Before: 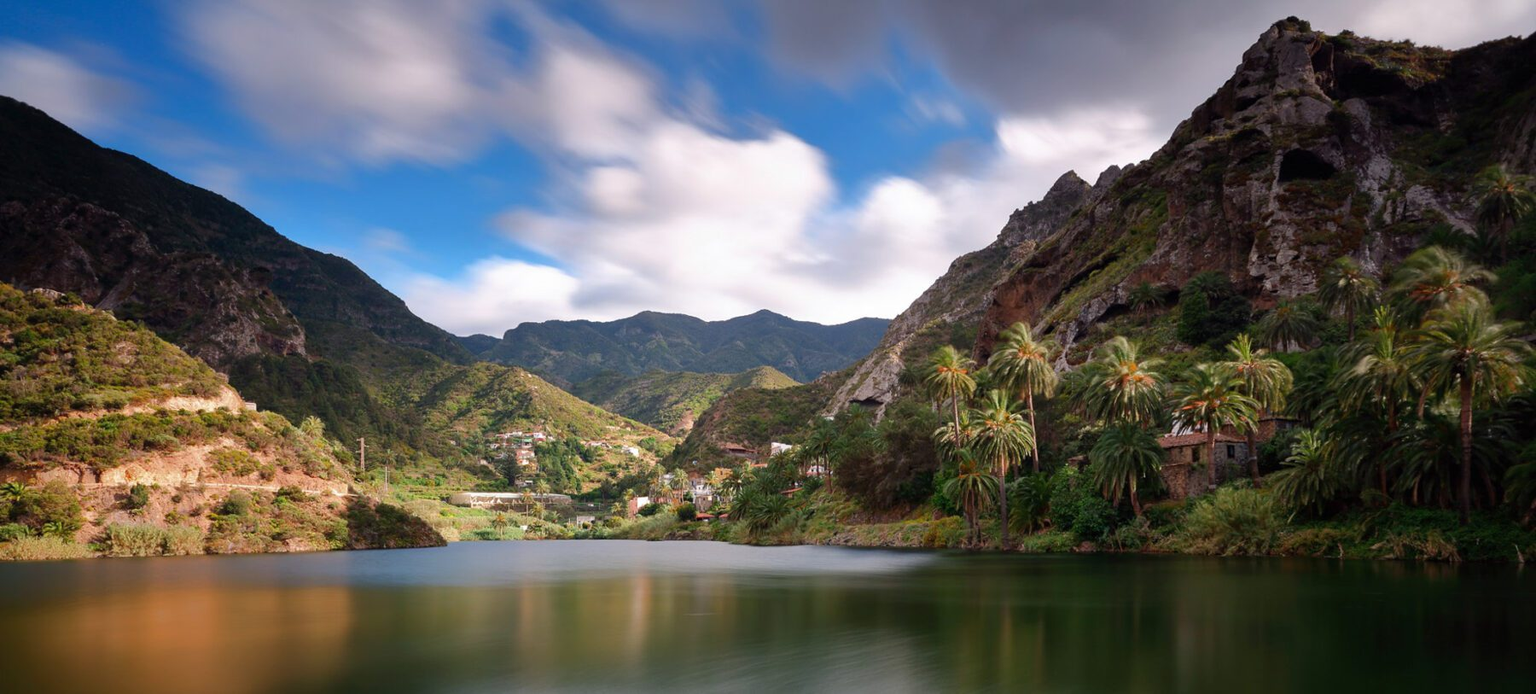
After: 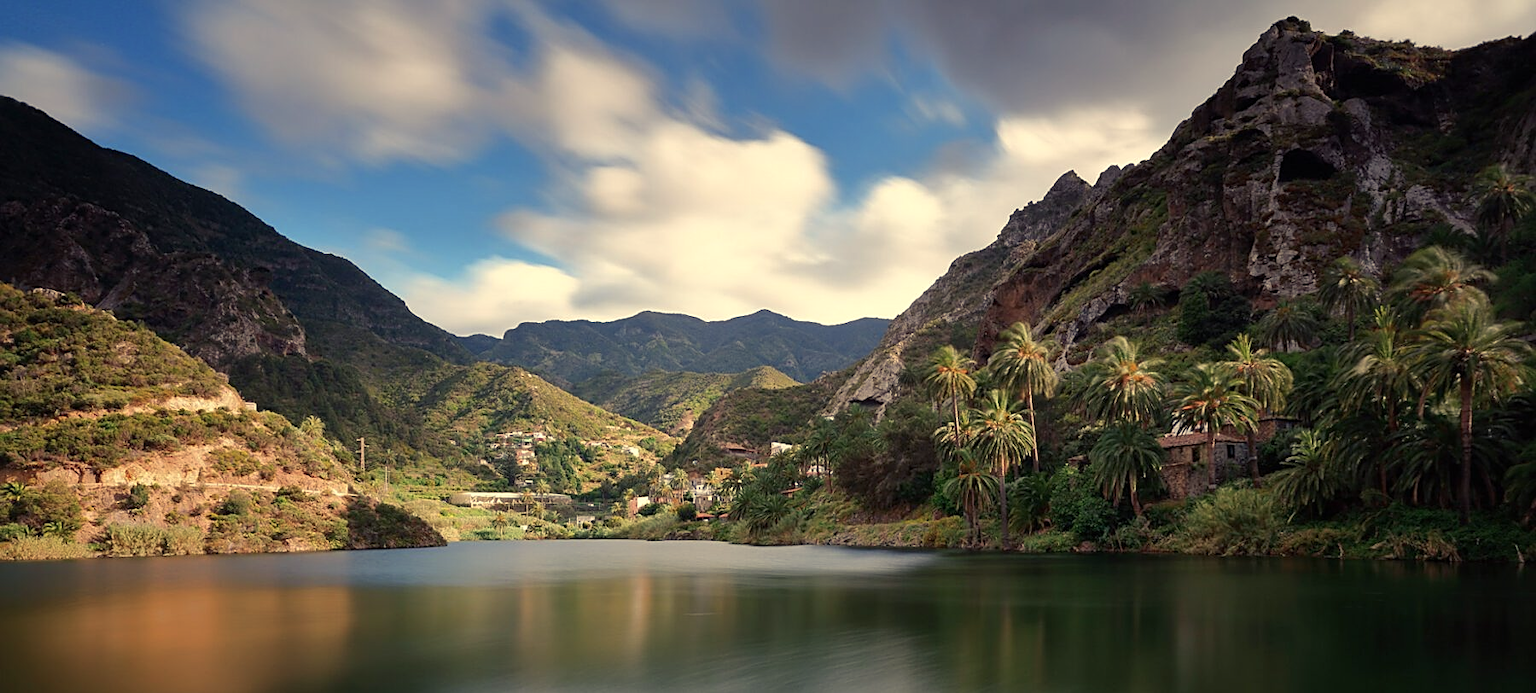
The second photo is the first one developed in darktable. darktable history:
sharpen: on, module defaults
color balance rgb: shadows lift › chroma 2%, shadows lift › hue 263°, highlights gain › chroma 8%, highlights gain › hue 84°, linear chroma grading › global chroma -15%, saturation formula JzAzBz (2021)
